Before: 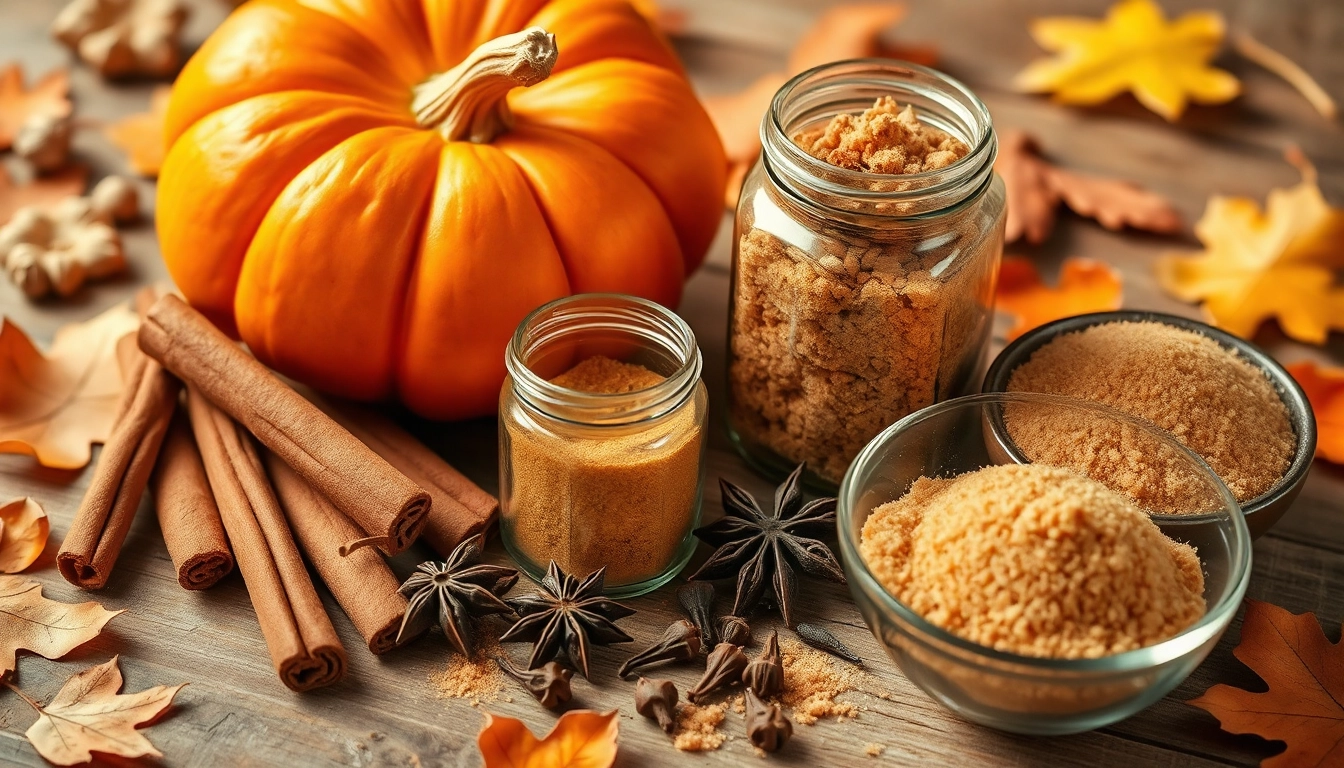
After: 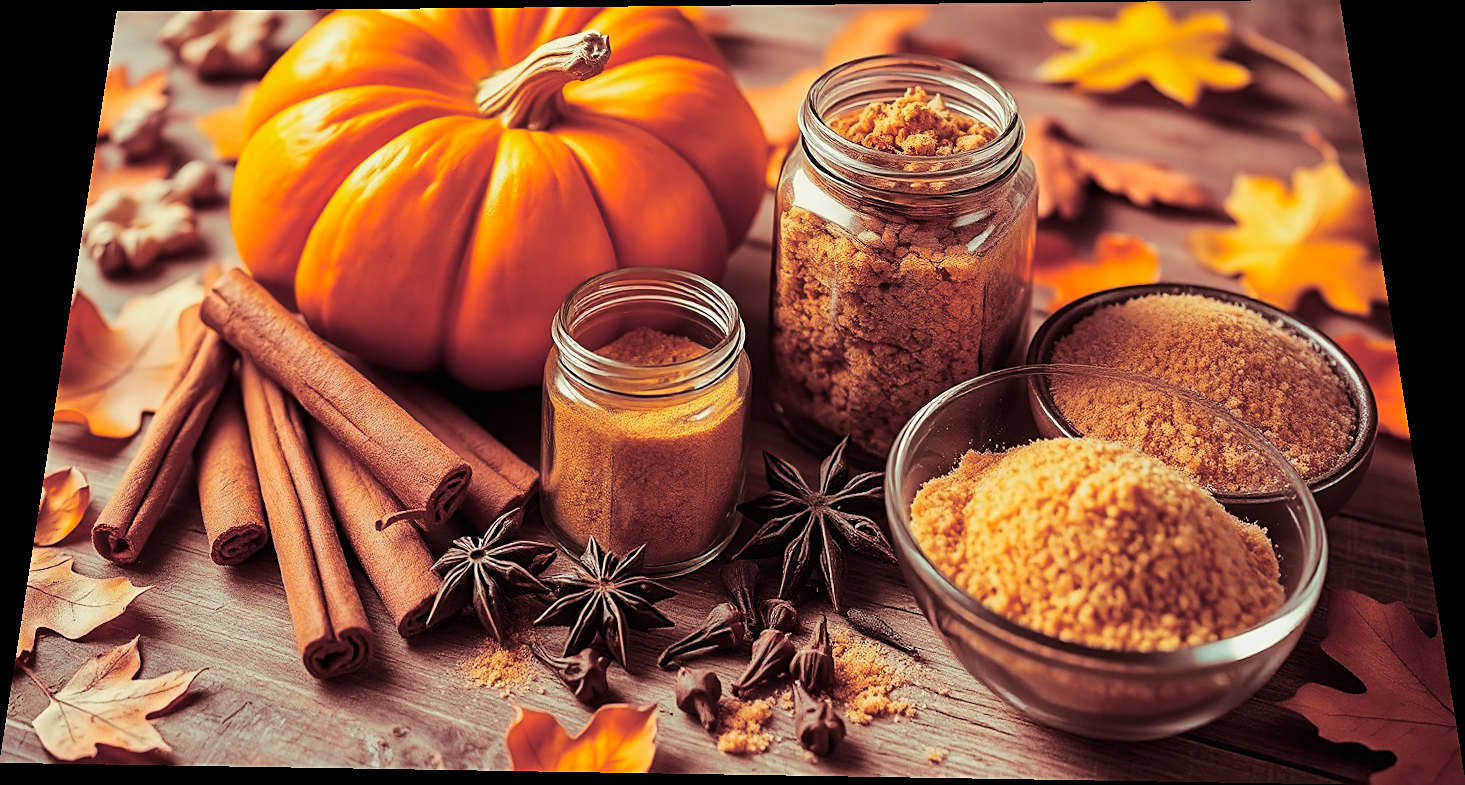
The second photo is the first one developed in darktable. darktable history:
sharpen: on, module defaults
split-toning: highlights › hue 187.2°, highlights › saturation 0.83, balance -68.05, compress 56.43%
rotate and perspective: rotation 0.128°, lens shift (vertical) -0.181, lens shift (horizontal) -0.044, shear 0.001, automatic cropping off
tone curve: curves: ch0 [(0, 0) (0.23, 0.205) (0.486, 0.52) (0.822, 0.825) (0.994, 0.955)]; ch1 [(0, 0) (0.226, 0.261) (0.379, 0.442) (0.469, 0.472) (0.495, 0.495) (0.514, 0.504) (0.561, 0.568) (0.59, 0.612) (1, 1)]; ch2 [(0, 0) (0.269, 0.299) (0.459, 0.441) (0.498, 0.499) (0.523, 0.52) (0.586, 0.569) (0.635, 0.617) (0.659, 0.681) (0.718, 0.764) (1, 1)], color space Lab, independent channels, preserve colors none
